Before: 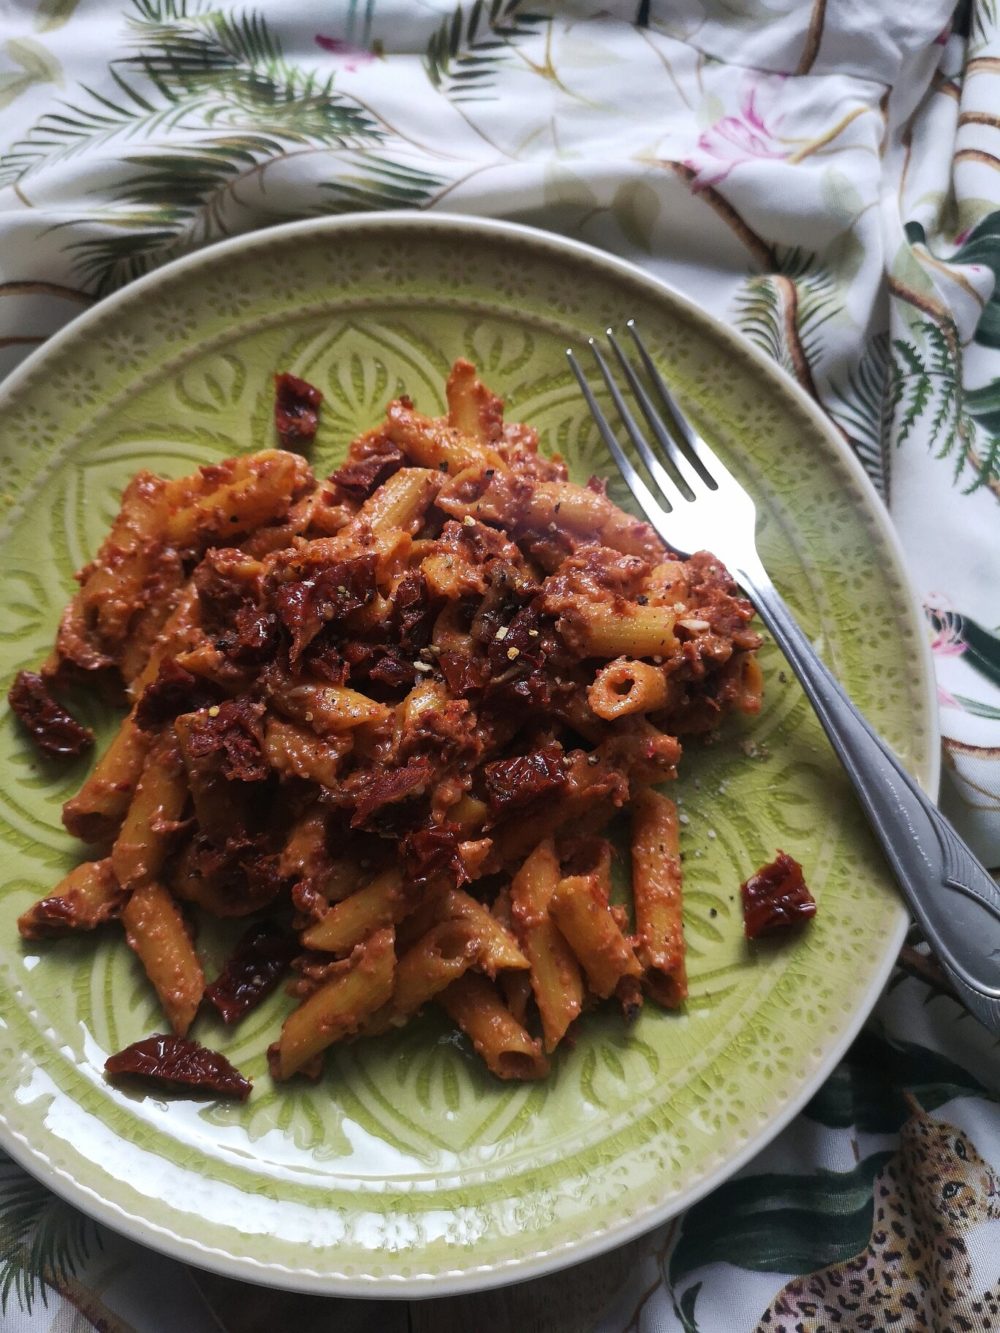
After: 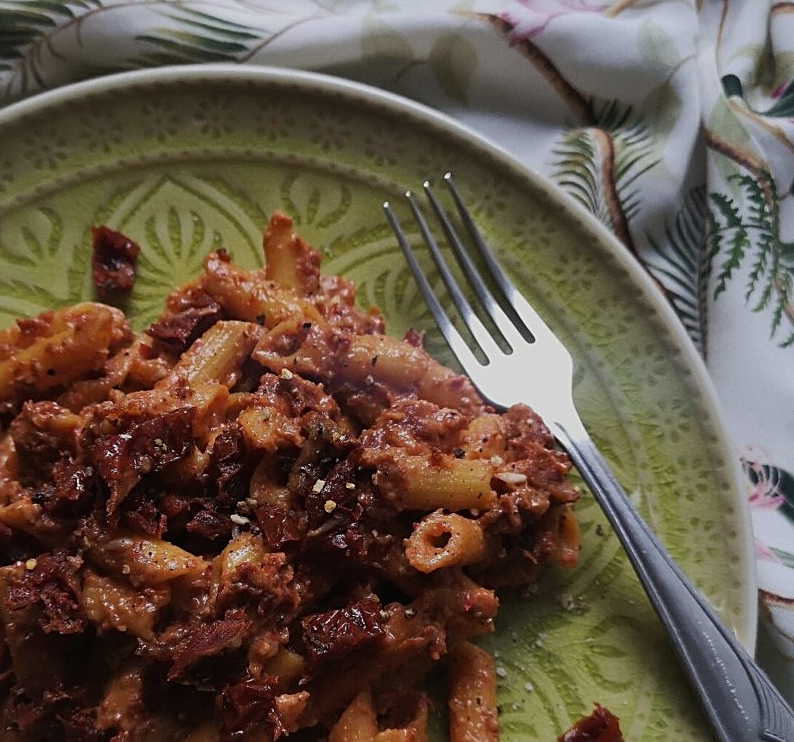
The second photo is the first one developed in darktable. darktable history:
exposure: exposure -0.582 EV, compensate highlight preservation false
grain: coarseness 14.57 ISO, strength 8.8%
sharpen: on, module defaults
crop: left 18.38%, top 11.092%, right 2.134%, bottom 33.217%
shadows and highlights: shadows 25, highlights -48, soften with gaussian
